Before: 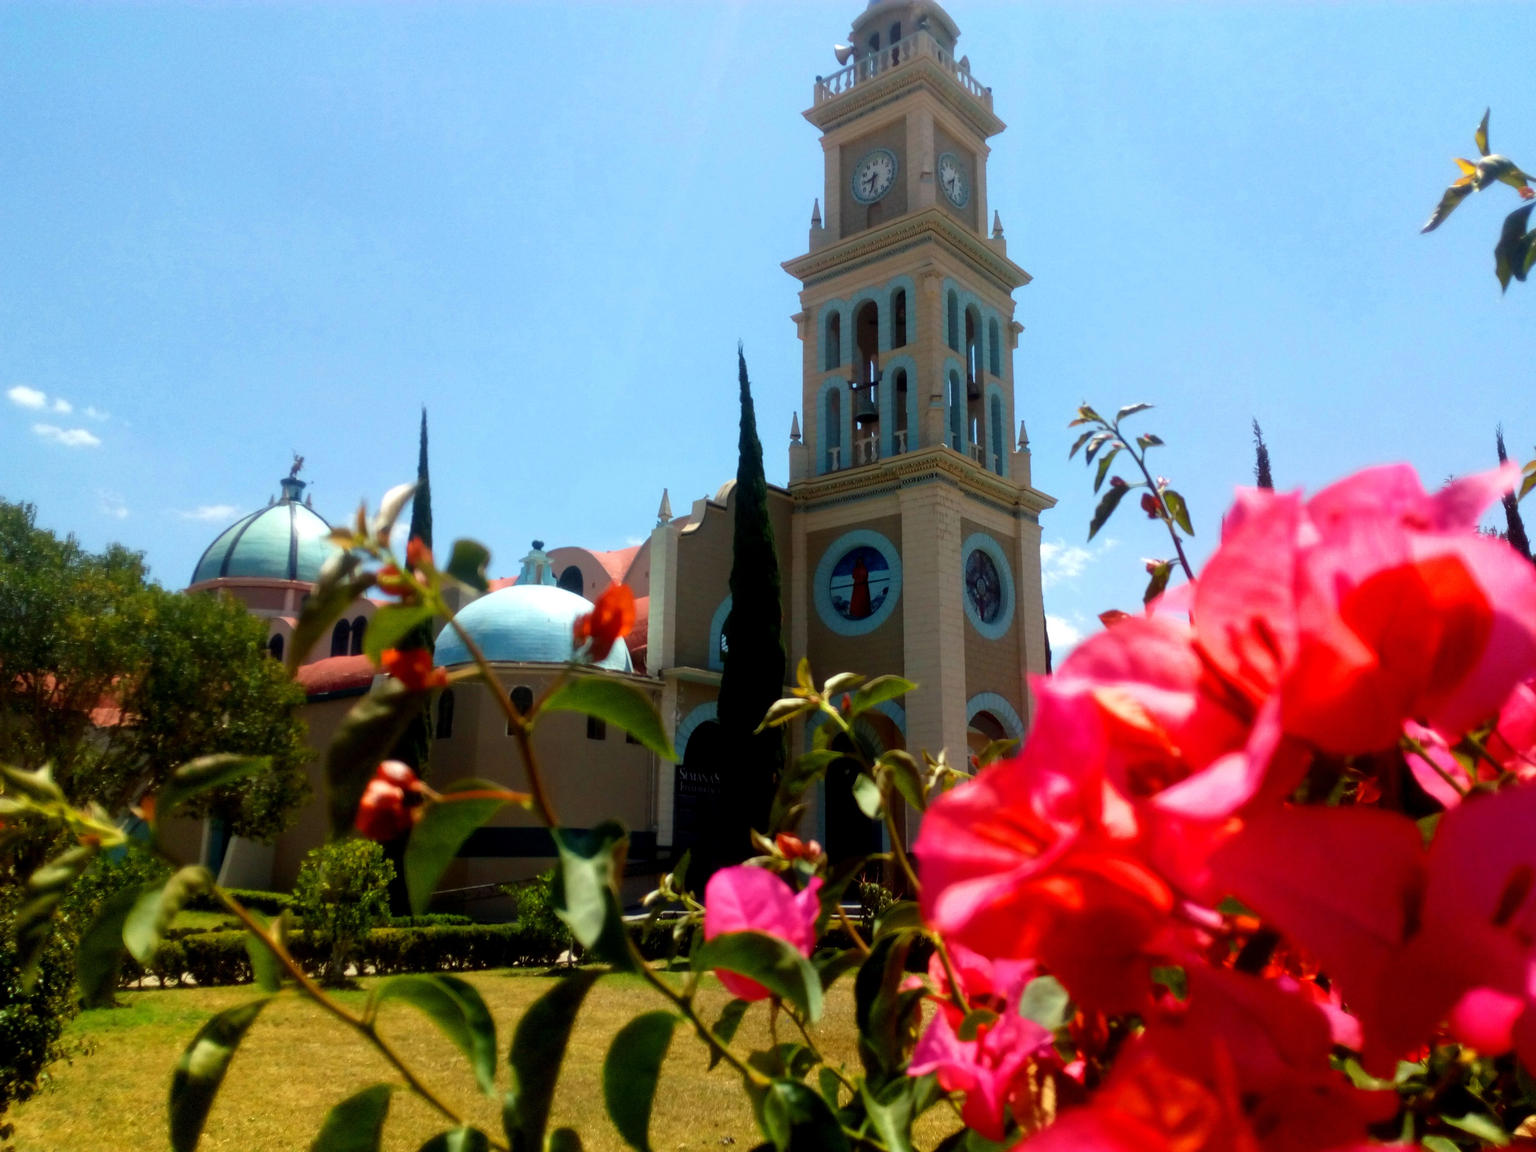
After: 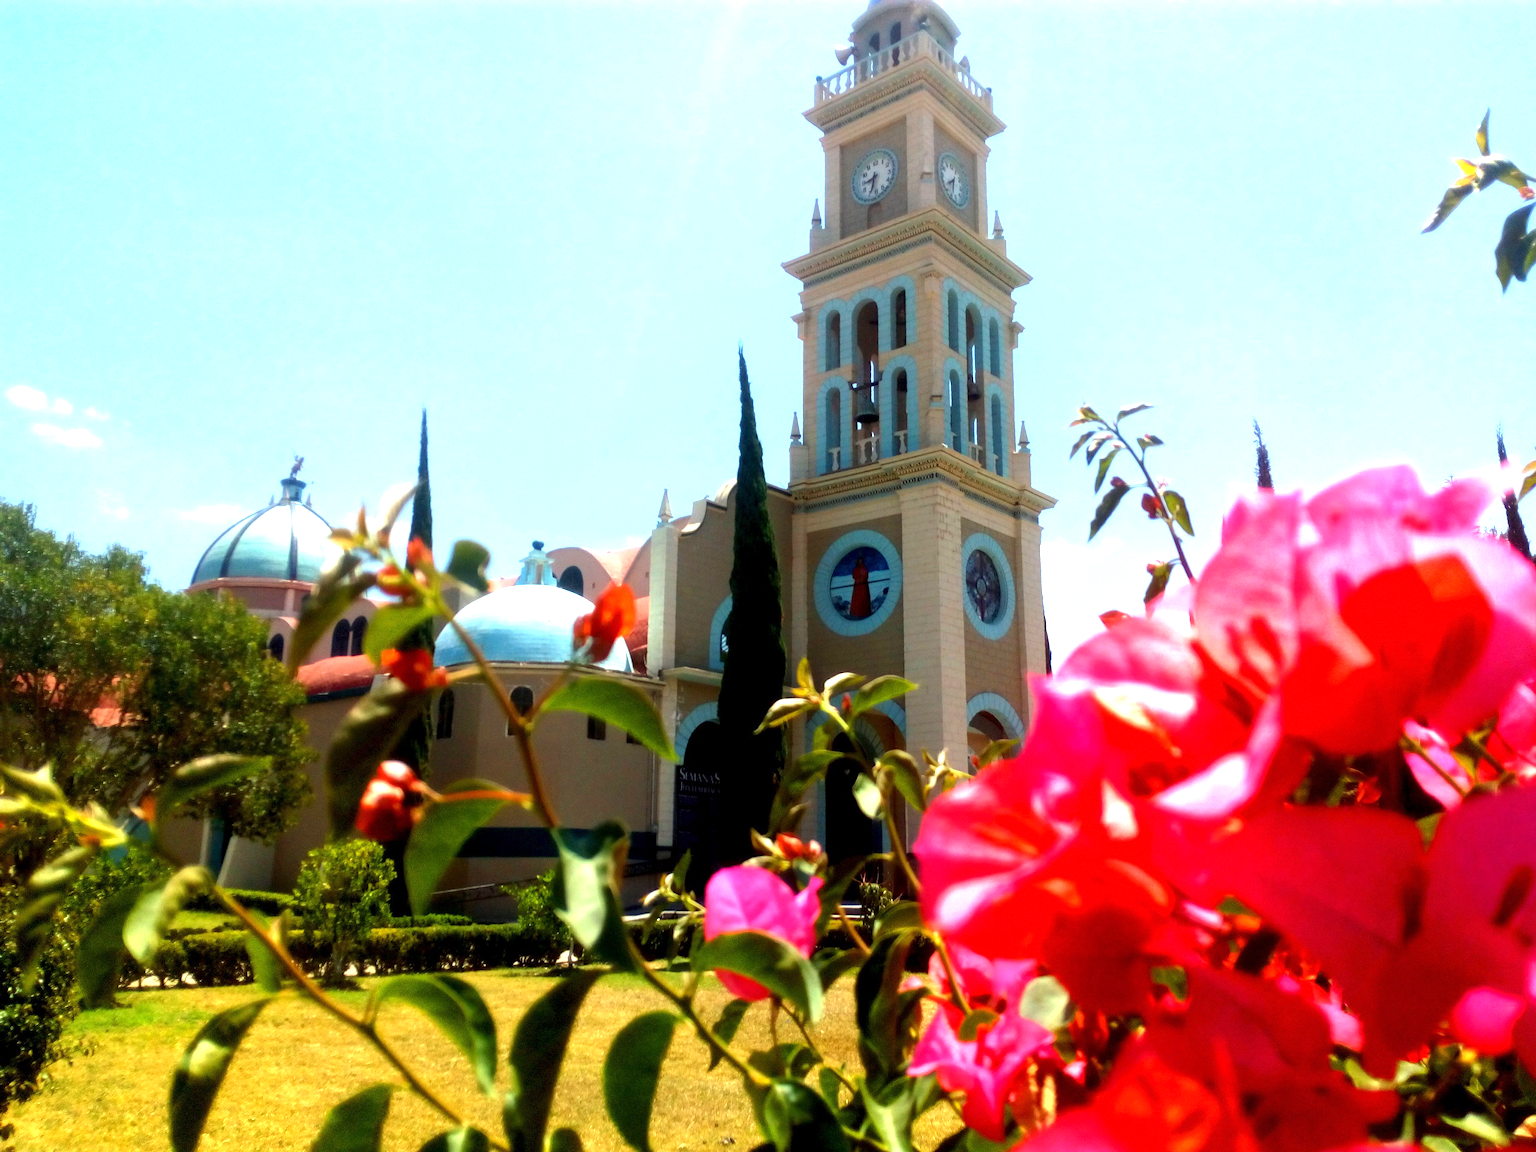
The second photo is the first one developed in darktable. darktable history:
exposure: exposure 1.148 EV, compensate highlight preservation false
